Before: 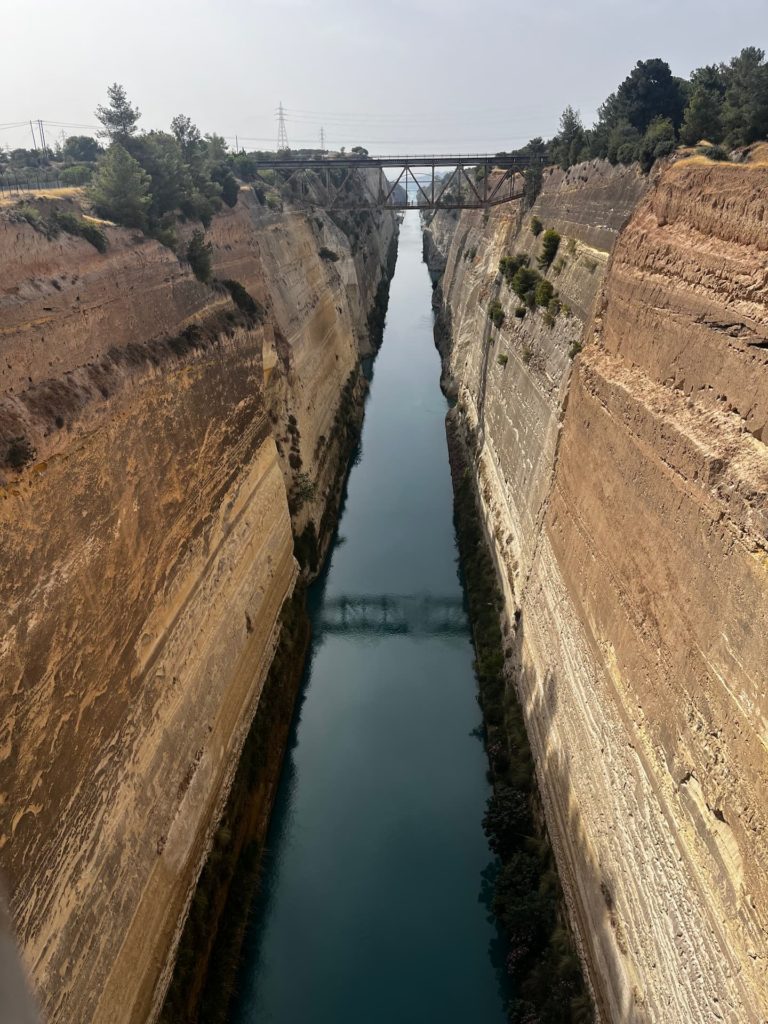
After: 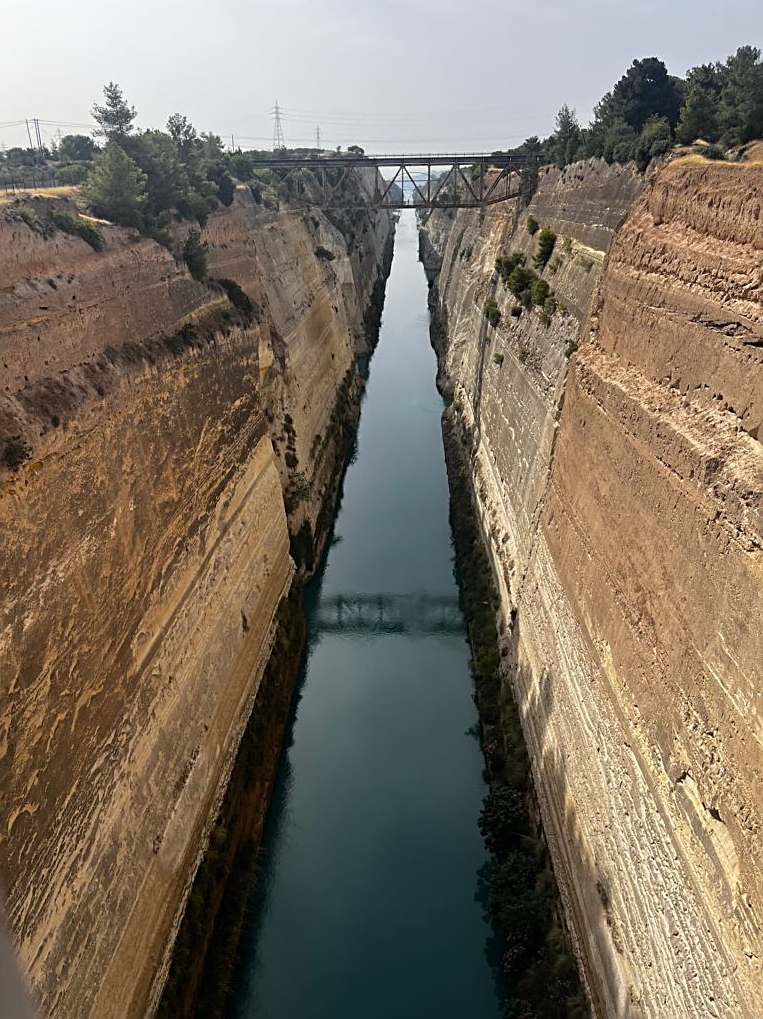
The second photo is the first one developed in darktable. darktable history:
sharpen: on, module defaults
crop and rotate: left 0.614%, top 0.179%, bottom 0.309%
